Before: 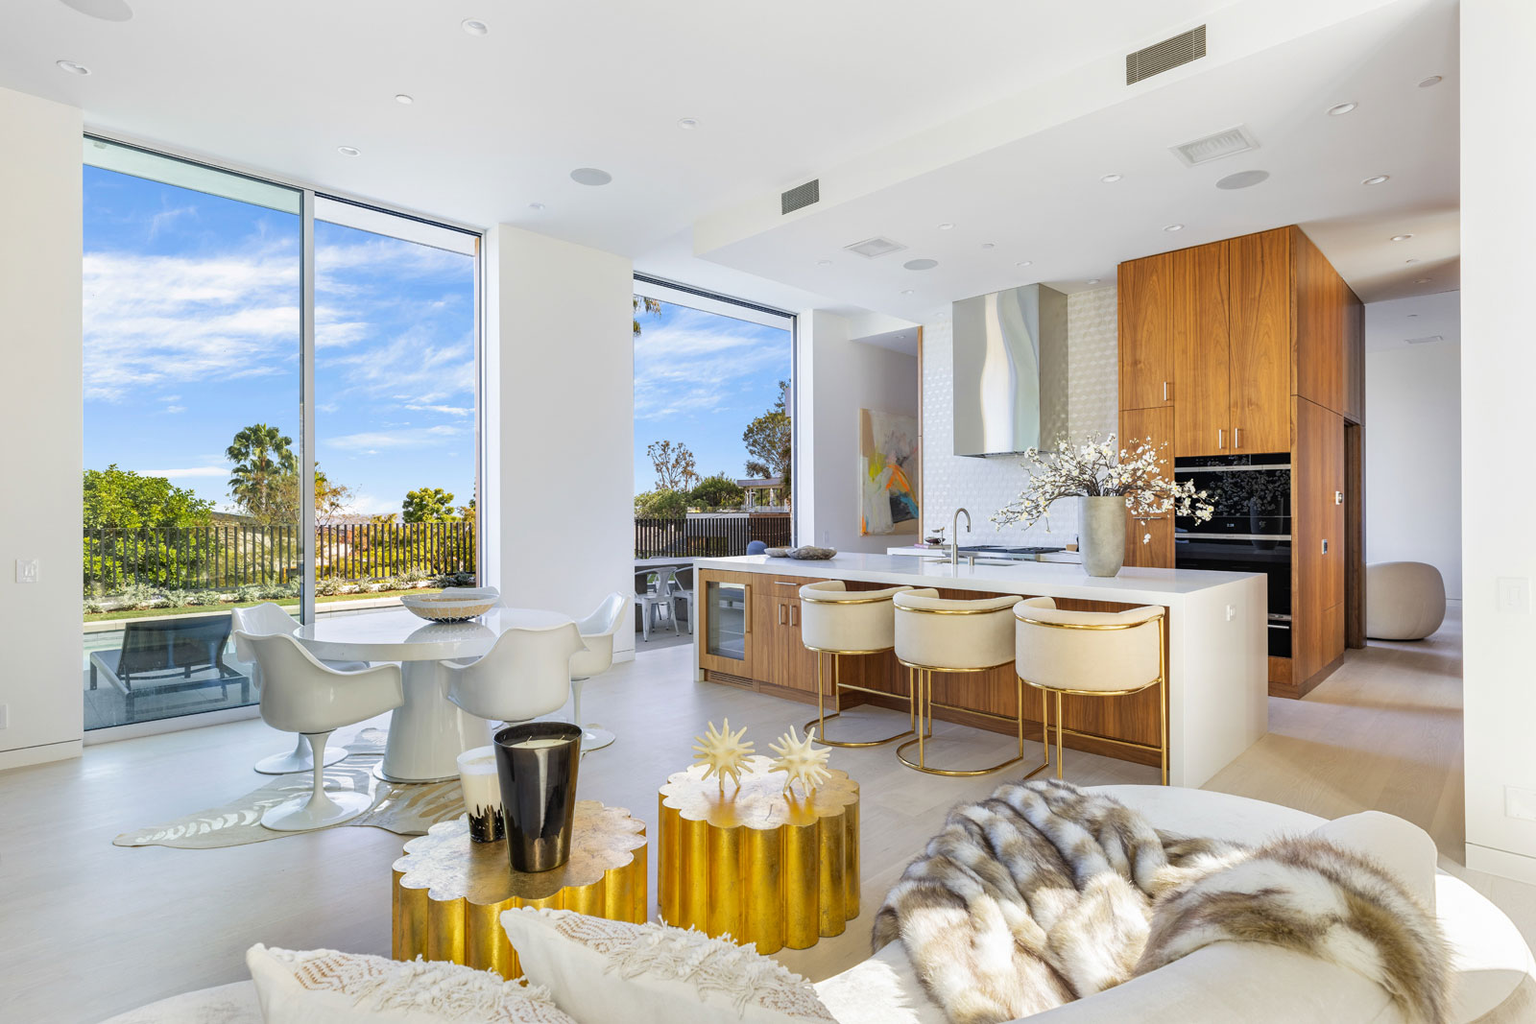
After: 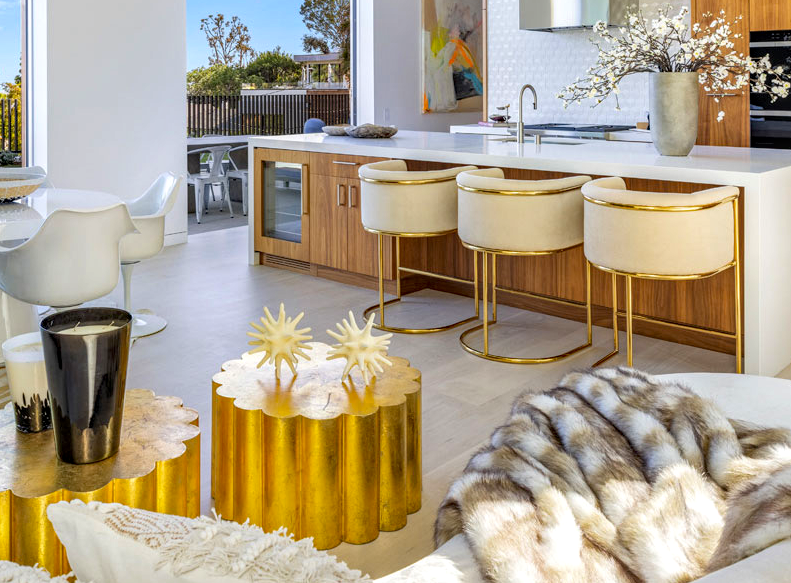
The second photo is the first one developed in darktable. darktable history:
contrast brightness saturation: contrast 0.03, brightness 0.06, saturation 0.13
local contrast: detail 130%
haze removal: compatibility mode true, adaptive false
crop: left 29.672%, top 41.786%, right 20.851%, bottom 3.487%
